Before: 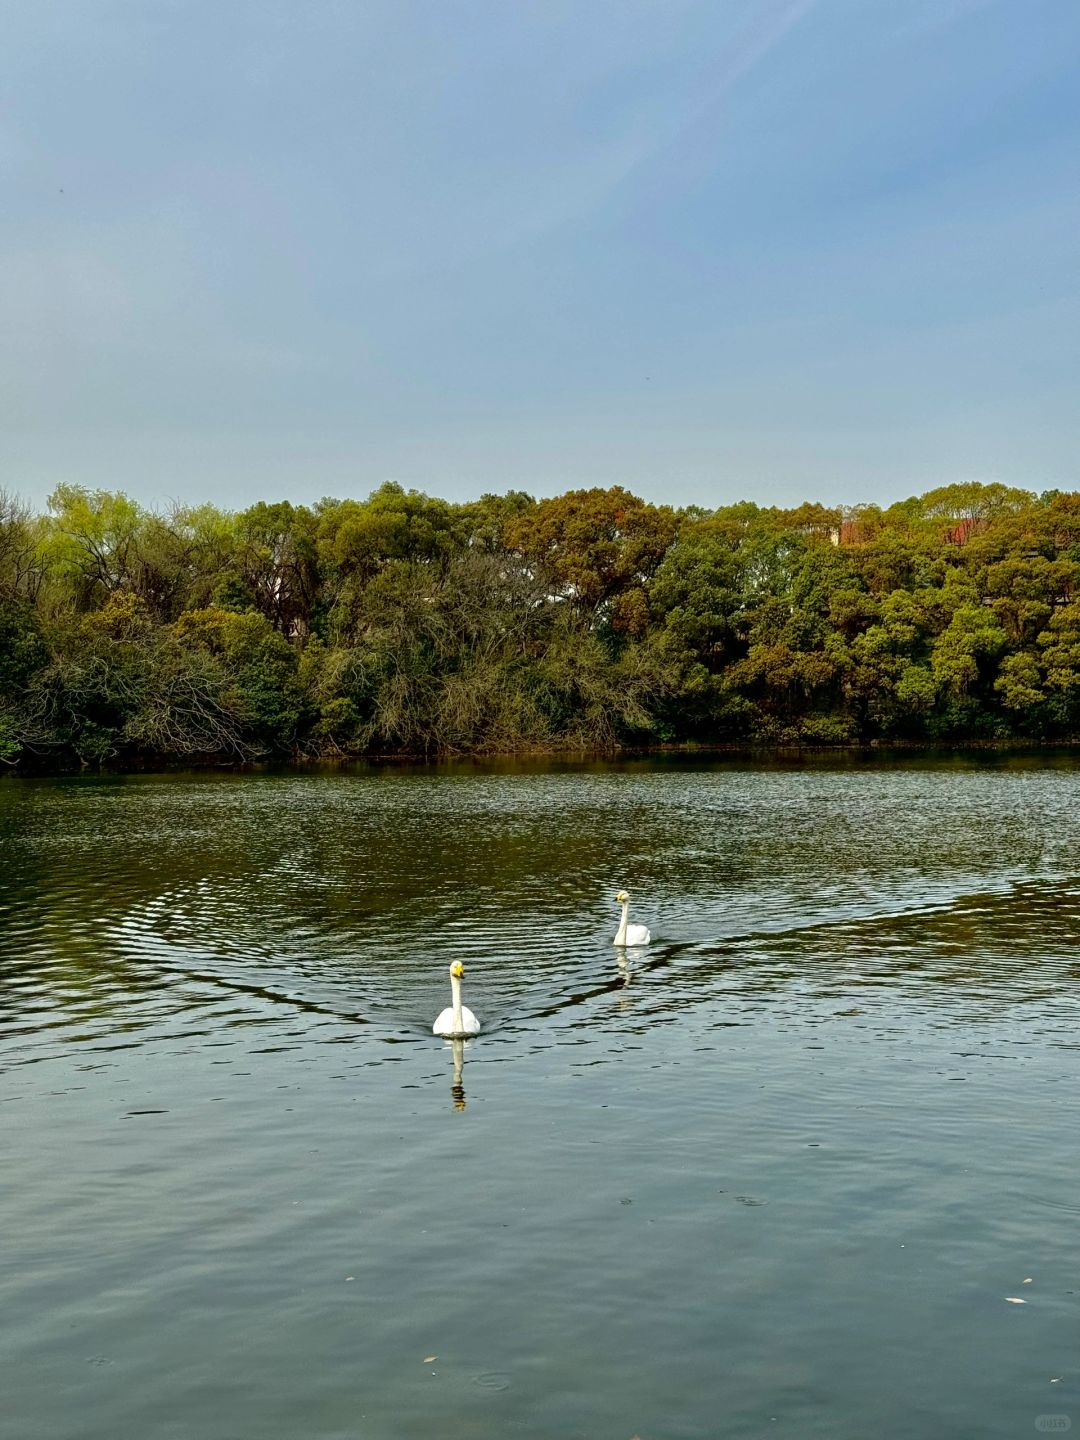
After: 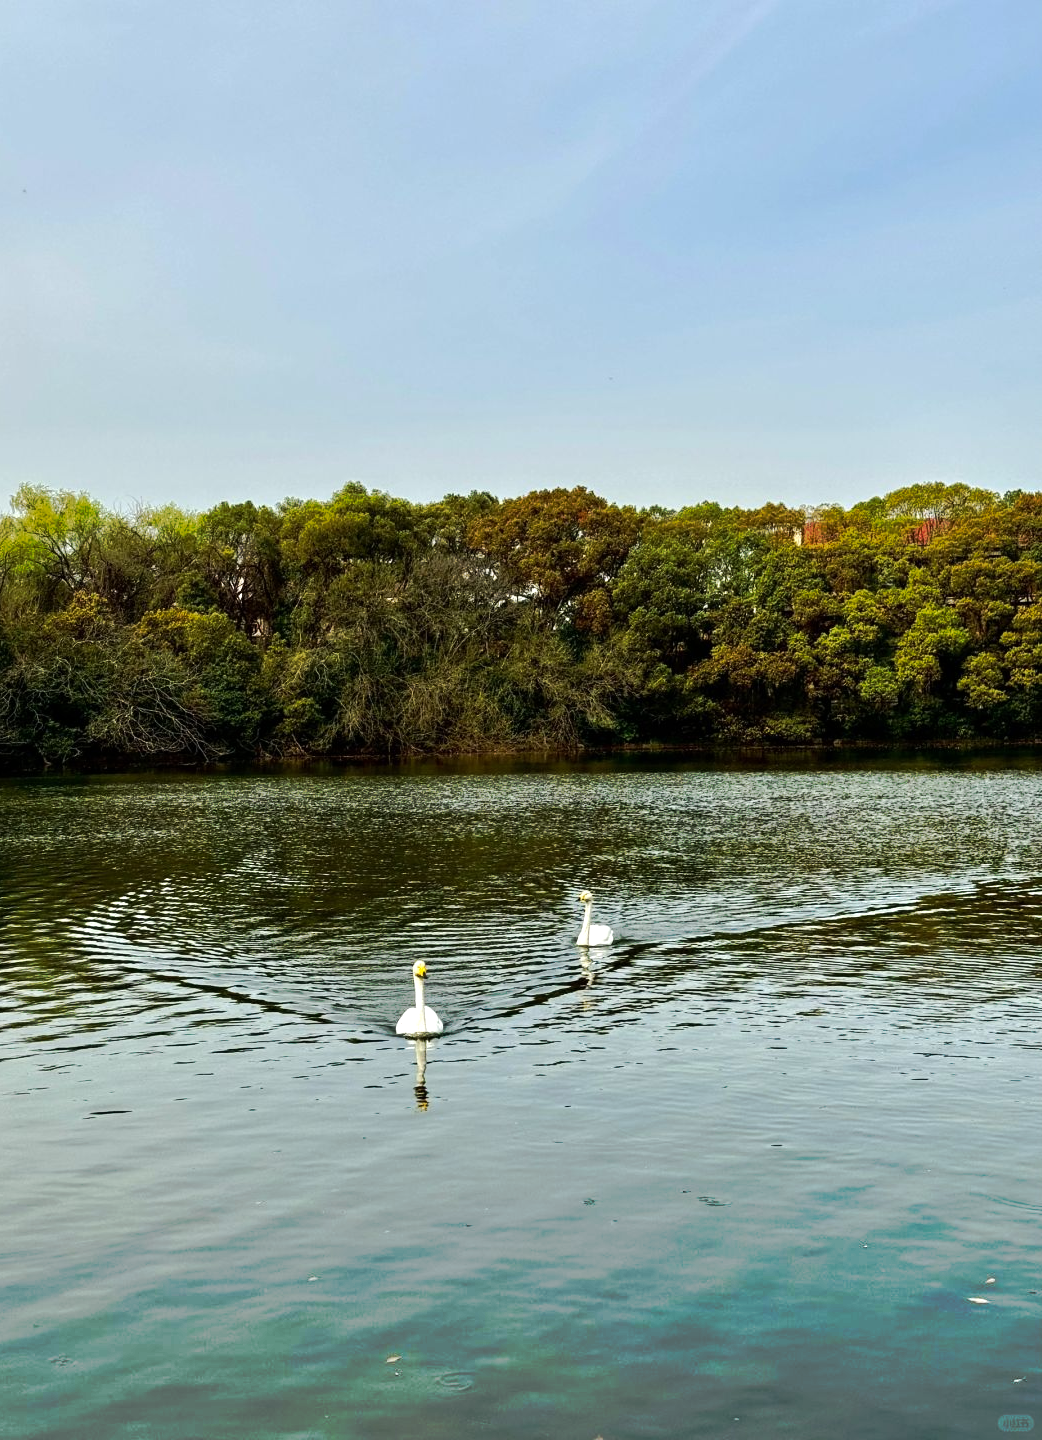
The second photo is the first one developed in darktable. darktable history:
tone curve: curves: ch0 [(0, 0) (0.003, 0.003) (0.011, 0.011) (0.025, 0.024) (0.044, 0.044) (0.069, 0.068) (0.1, 0.098) (0.136, 0.133) (0.177, 0.174) (0.224, 0.22) (0.277, 0.272) (0.335, 0.329) (0.399, 0.392) (0.468, 0.46) (0.543, 0.607) (0.623, 0.676) (0.709, 0.75) (0.801, 0.828) (0.898, 0.912) (1, 1)], preserve colors none
tone equalizer: -8 EV -0.39 EV, -7 EV -0.398 EV, -6 EV -0.354 EV, -5 EV -0.246 EV, -3 EV 0.227 EV, -2 EV 0.332 EV, -1 EV 0.386 EV, +0 EV 0.43 EV, edges refinement/feathering 500, mask exposure compensation -1.57 EV, preserve details no
crop and rotate: left 3.503%
